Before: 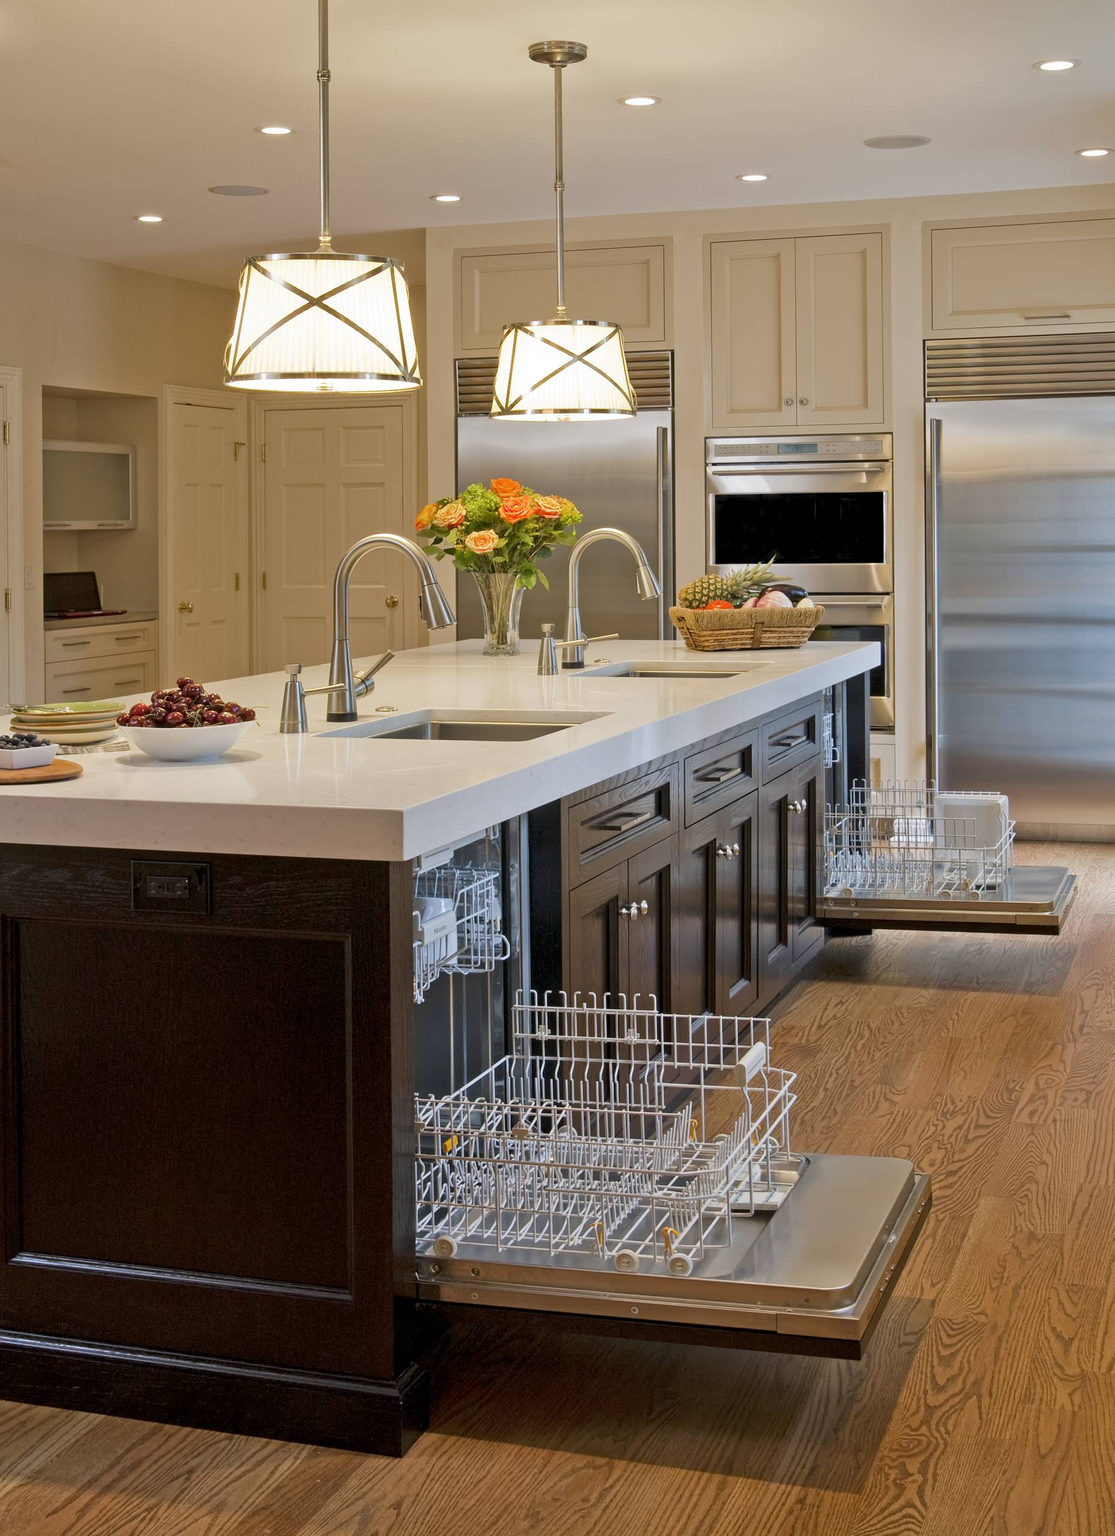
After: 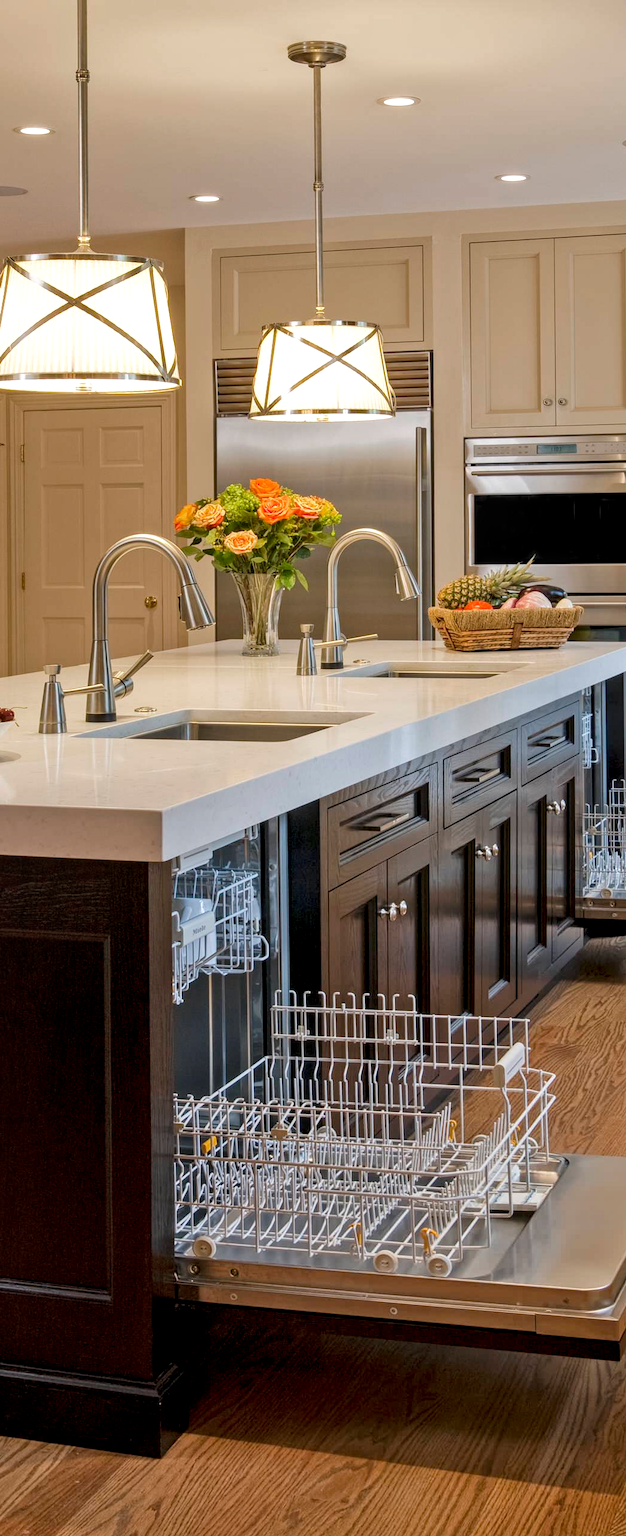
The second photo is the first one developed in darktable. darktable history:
local contrast: detail 130%
crop: left 21.66%, right 22.169%, bottom 0.006%
